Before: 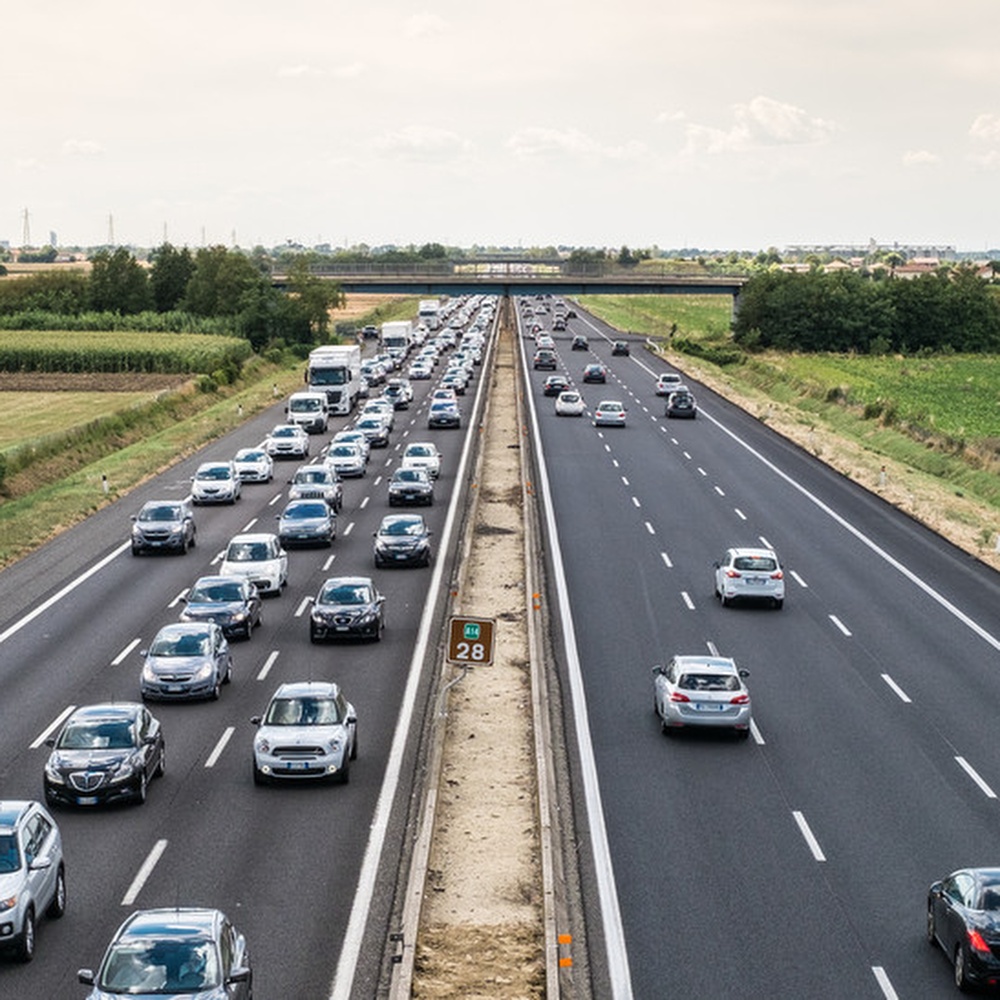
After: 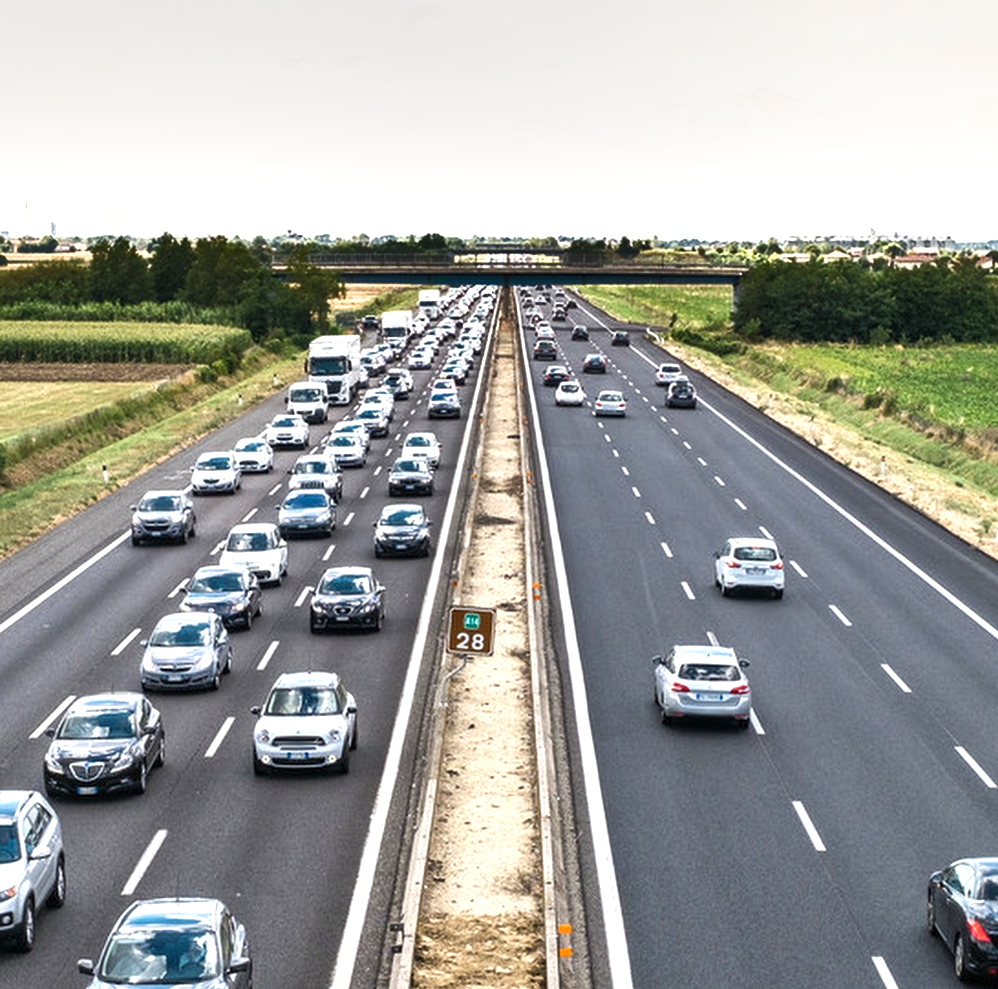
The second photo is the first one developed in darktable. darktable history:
exposure: exposure 0.729 EV, compensate highlight preservation false
shadows and highlights: radius 116.79, shadows 41.73, highlights -61.61, soften with gaussian
crop: top 1.052%, right 0.113%
